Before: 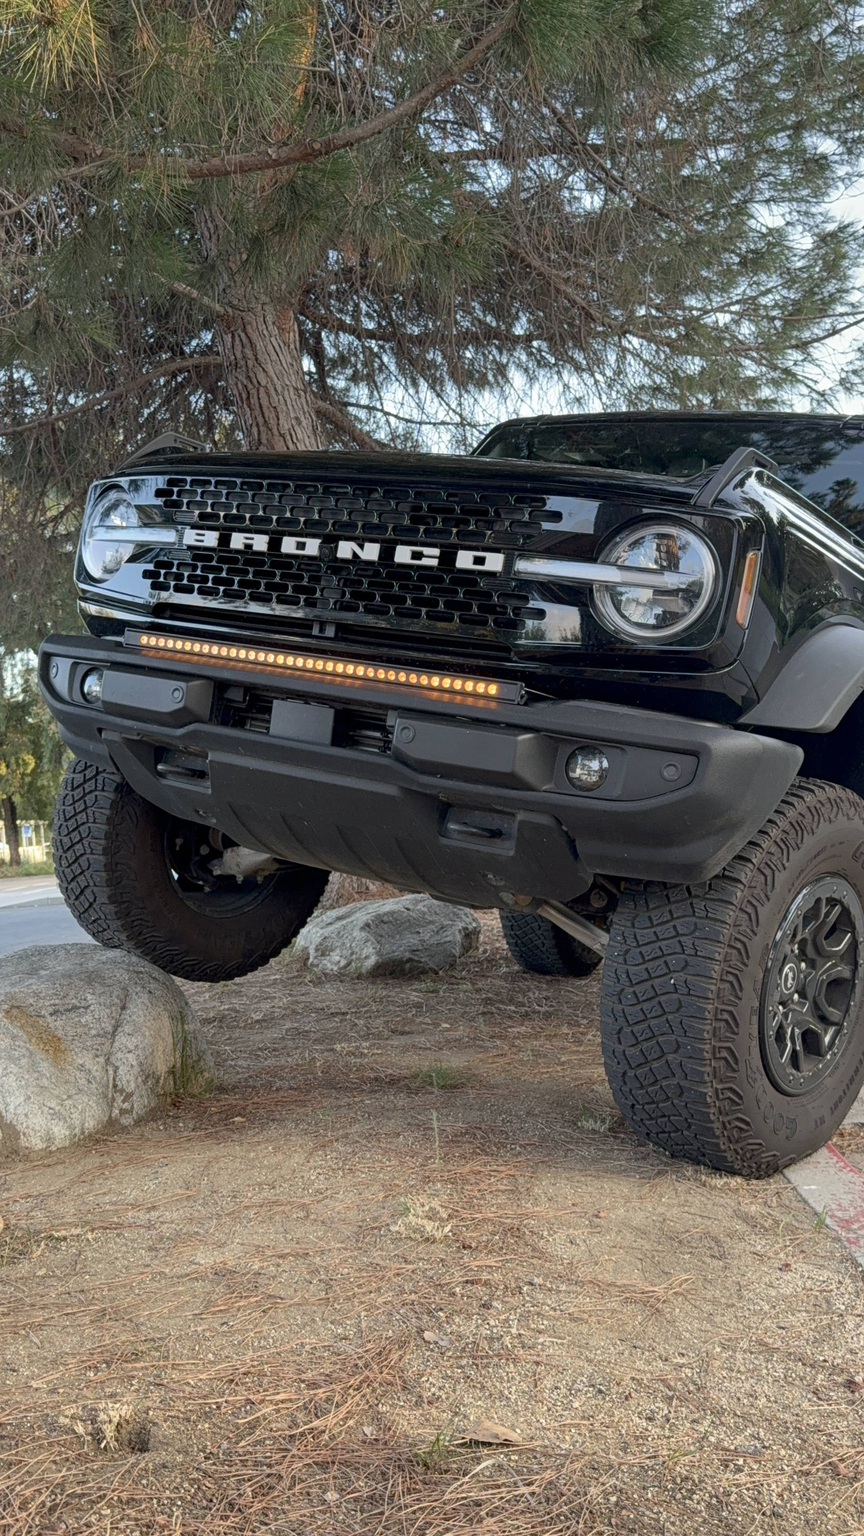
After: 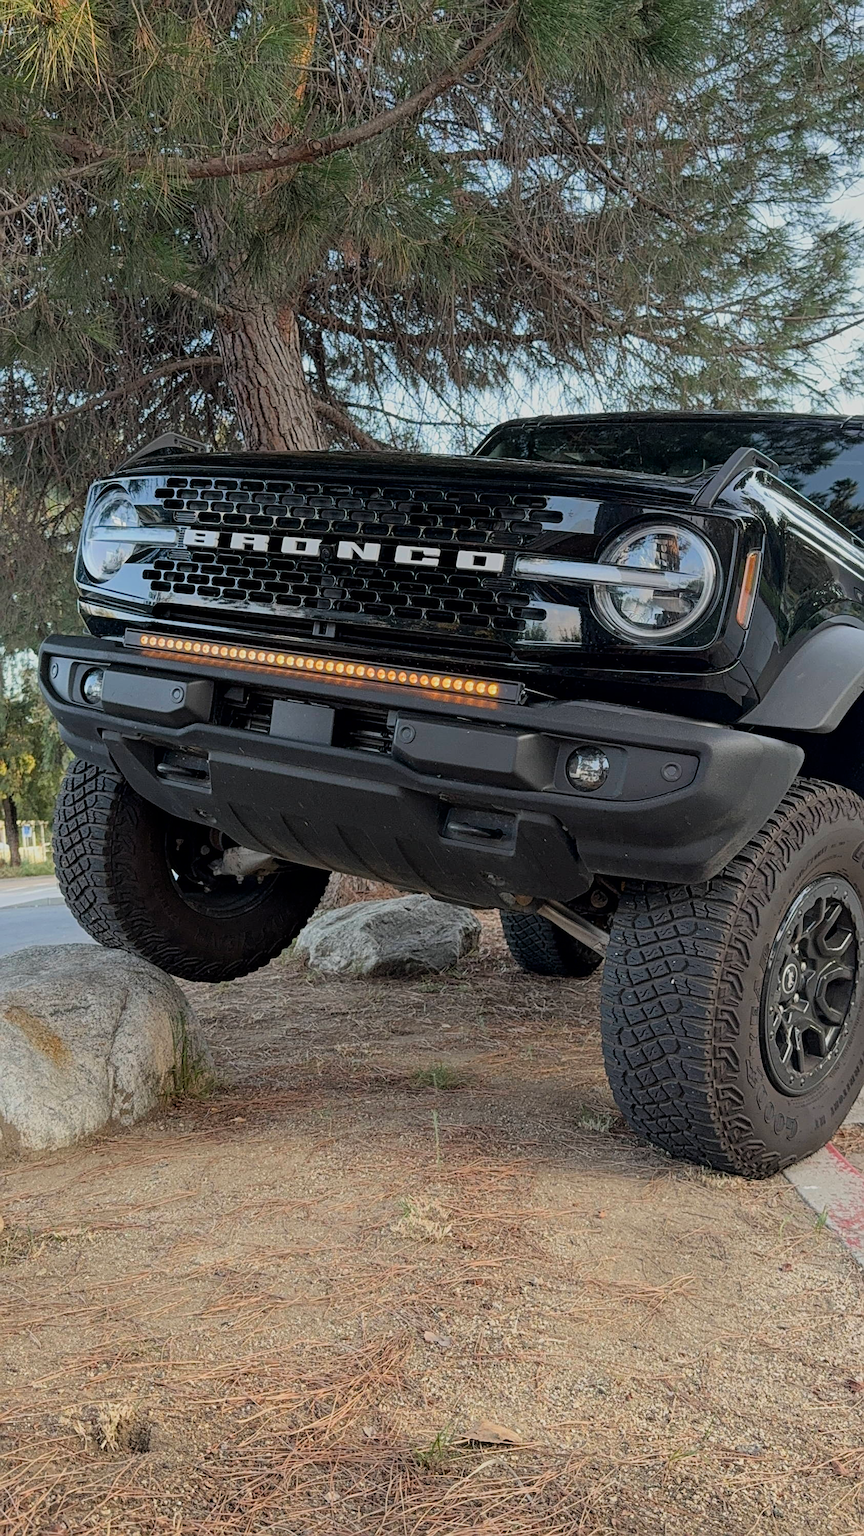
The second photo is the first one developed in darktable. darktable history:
filmic rgb: black relative exposure -8 EV, white relative exposure 3.98 EV, threshold 3.02 EV, hardness 4.18, contrast 0.986, color science v6 (2022), enable highlight reconstruction true
sharpen: on, module defaults
